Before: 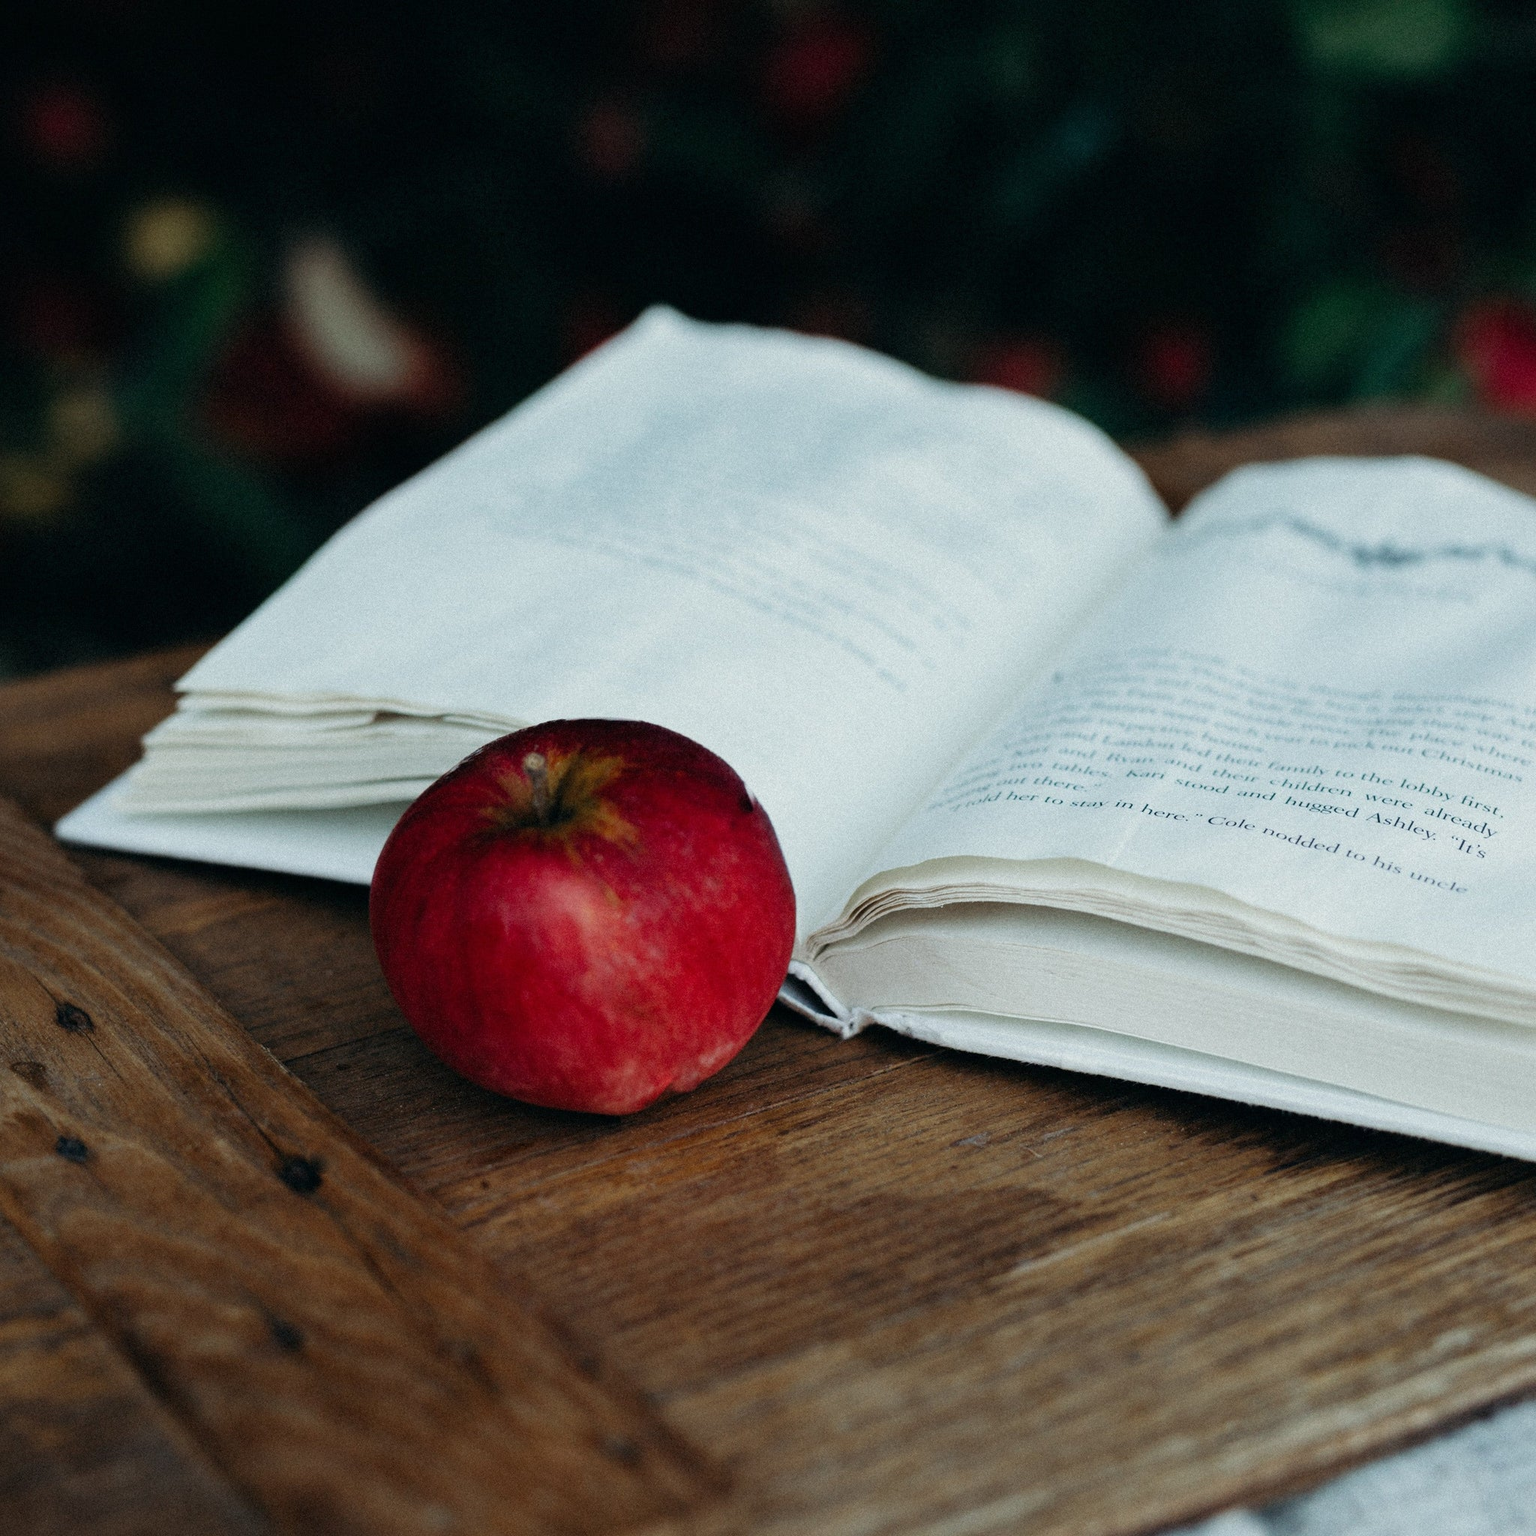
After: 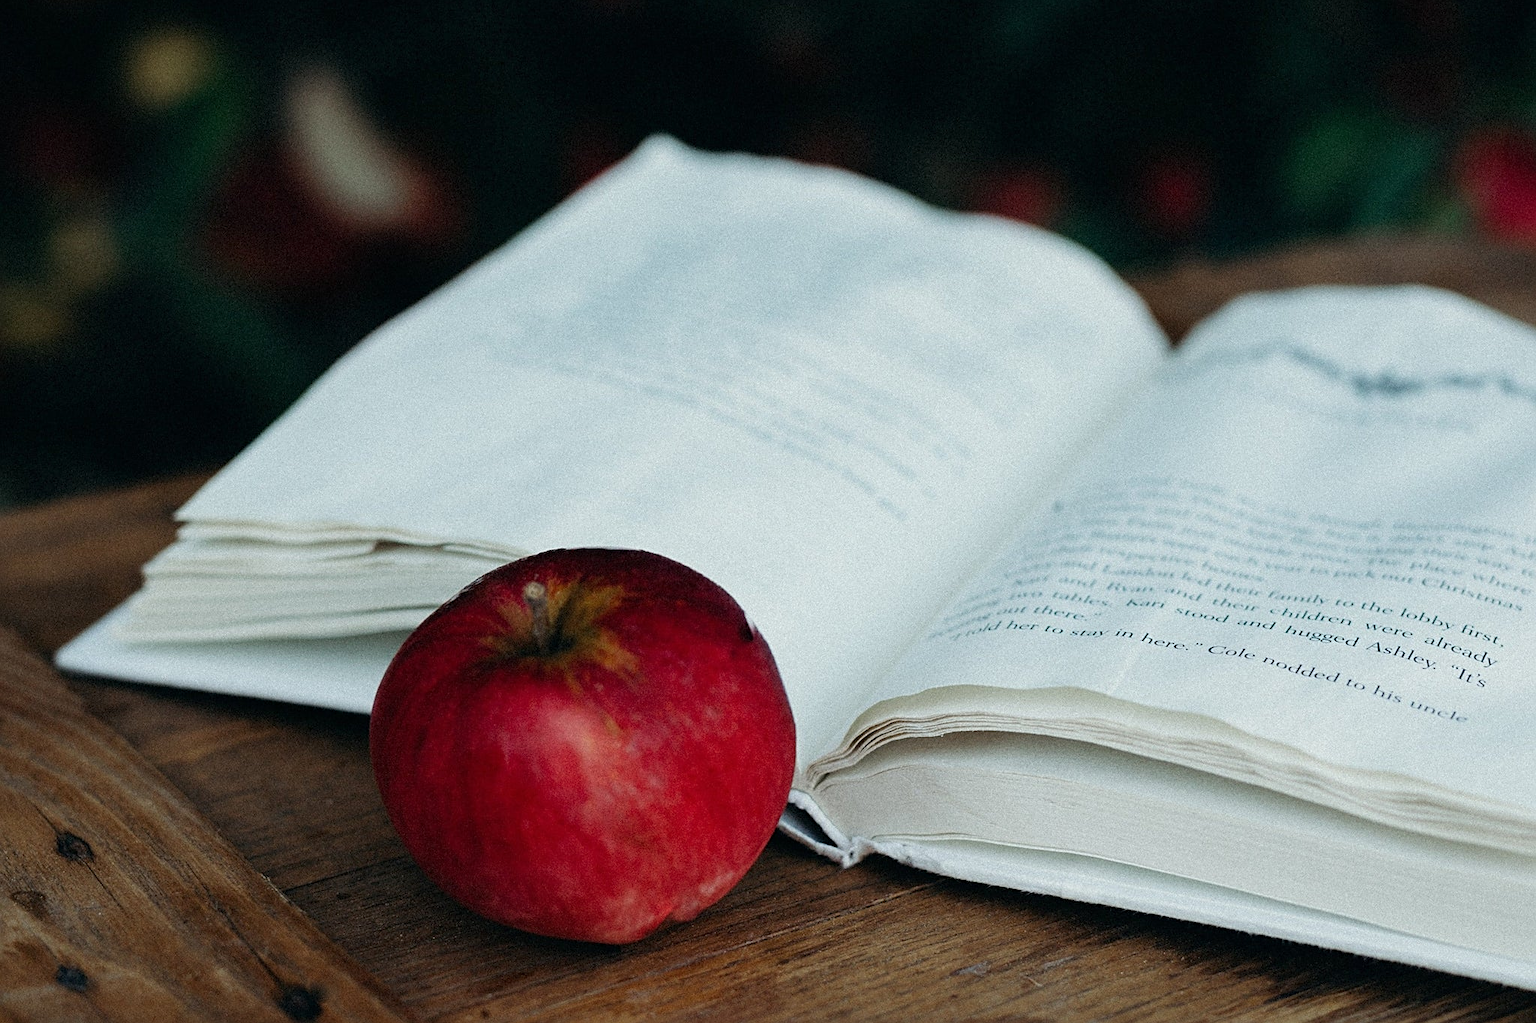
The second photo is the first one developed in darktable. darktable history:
crop: top 11.166%, bottom 22.168%
sharpen: on, module defaults
